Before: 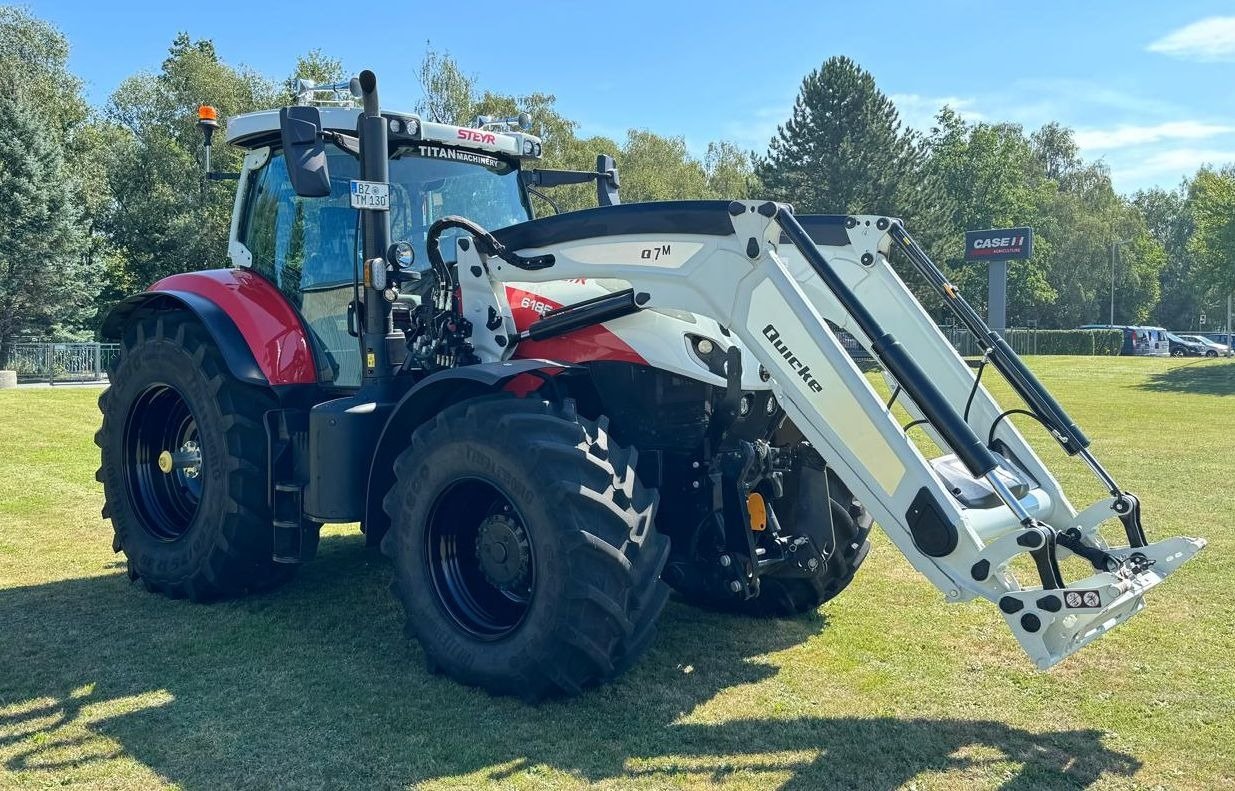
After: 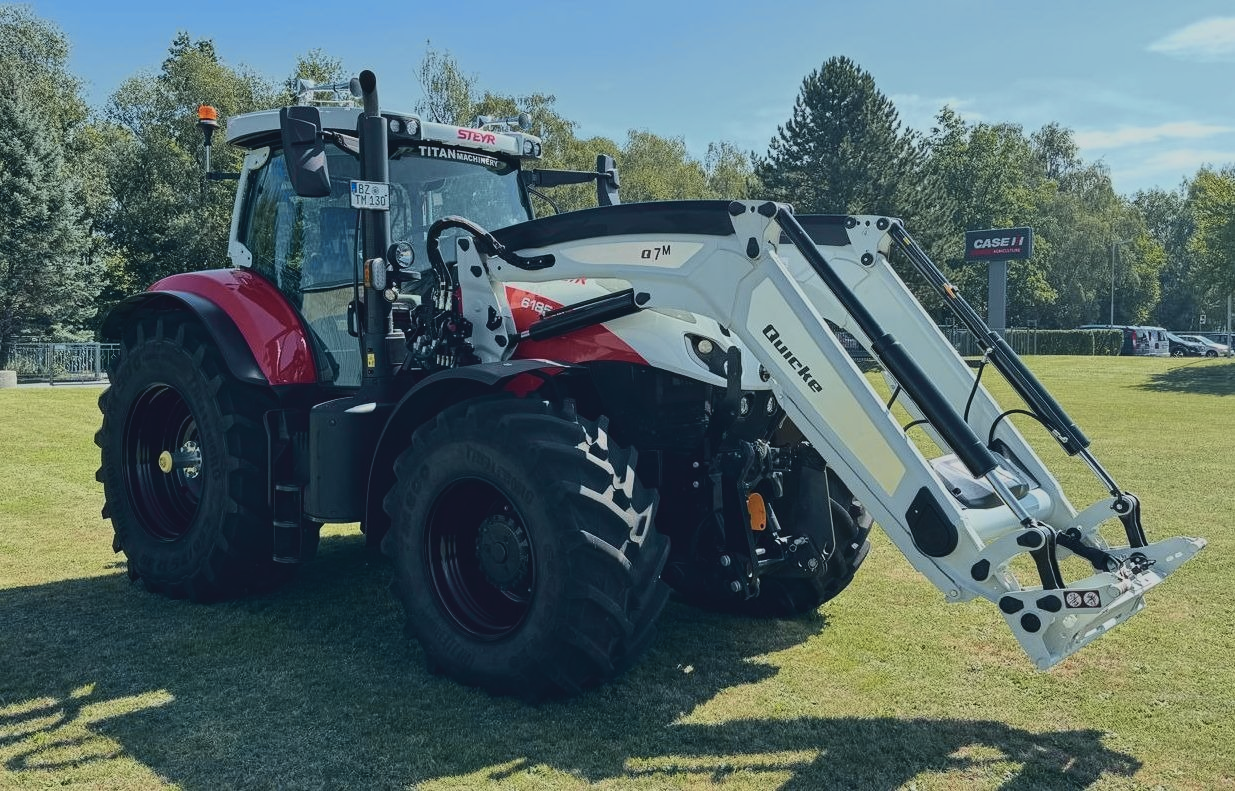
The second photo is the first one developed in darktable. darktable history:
exposure: black level correction -0.016, exposure -1.061 EV, compensate highlight preservation false
tone curve: curves: ch0 [(0, 0.023) (0.087, 0.065) (0.184, 0.168) (0.45, 0.54) (0.57, 0.683) (0.722, 0.825) (0.877, 0.948) (1, 1)]; ch1 [(0, 0) (0.388, 0.369) (0.44, 0.44) (0.489, 0.481) (0.534, 0.561) (0.657, 0.659) (1, 1)]; ch2 [(0, 0) (0.353, 0.317) (0.408, 0.427) (0.472, 0.46) (0.5, 0.496) (0.537, 0.534) (0.576, 0.592) (0.625, 0.631) (1, 1)], color space Lab, independent channels, preserve colors none
tone equalizer: on, module defaults
